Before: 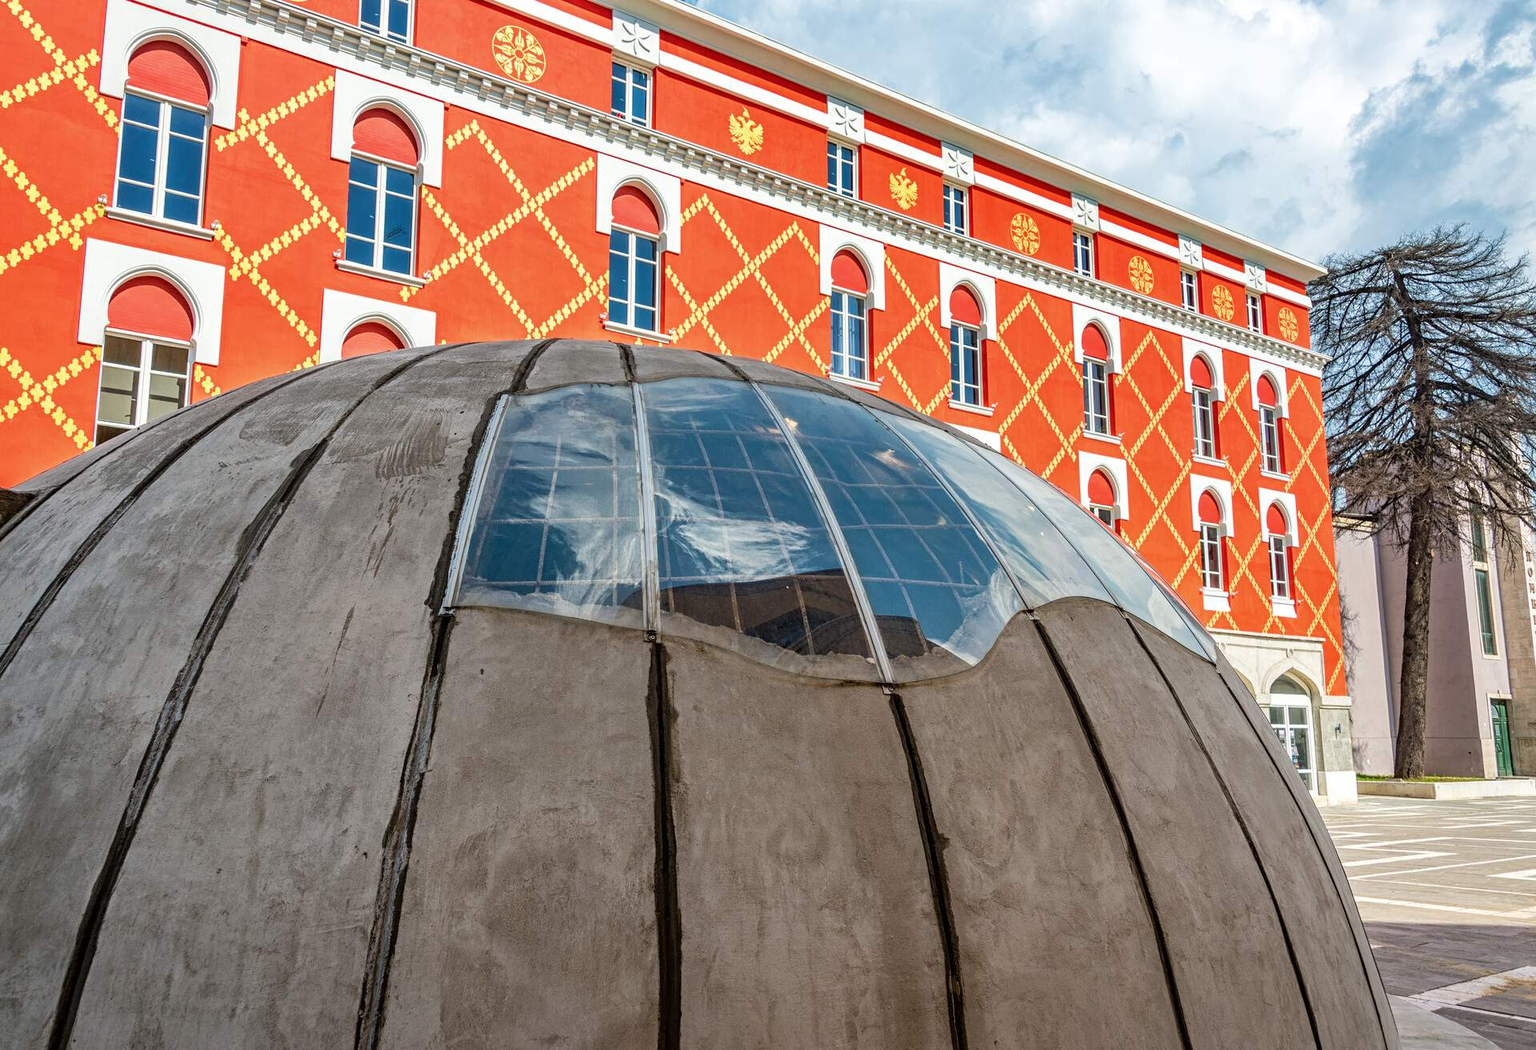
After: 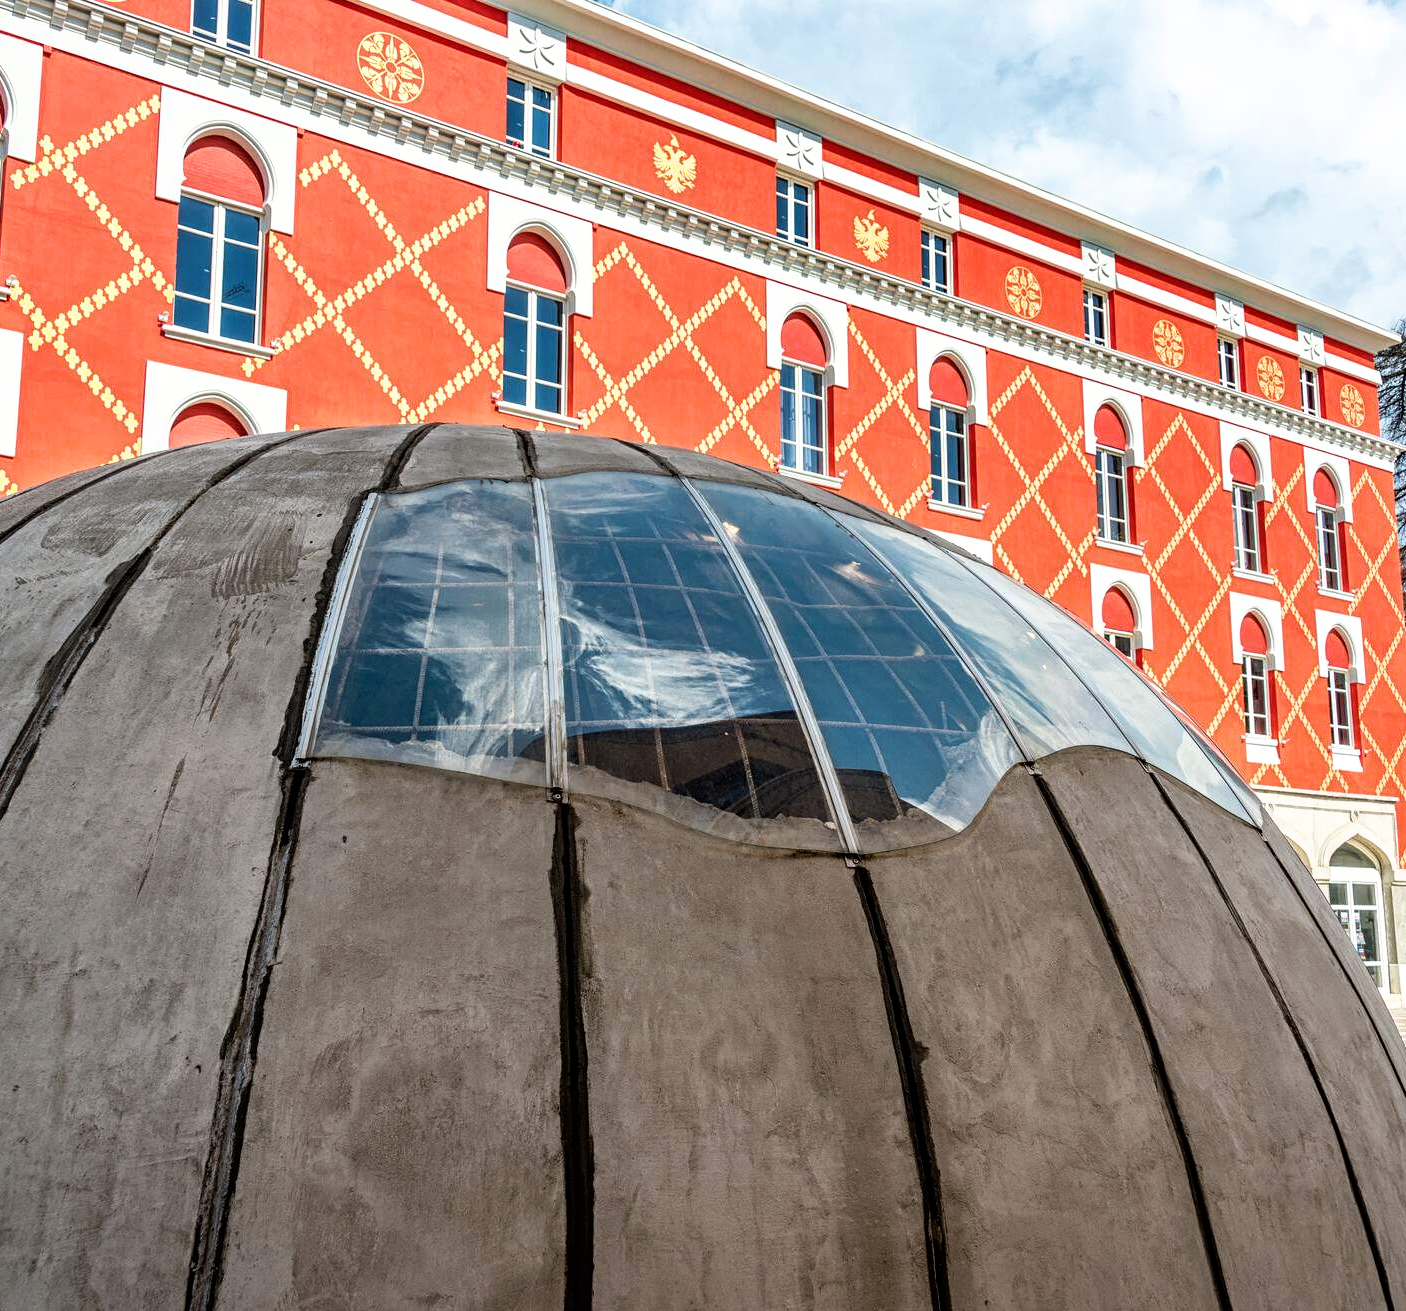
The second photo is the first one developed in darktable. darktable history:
crop: left 13.443%, right 13.31%
filmic rgb: white relative exposure 2.45 EV, hardness 6.33
